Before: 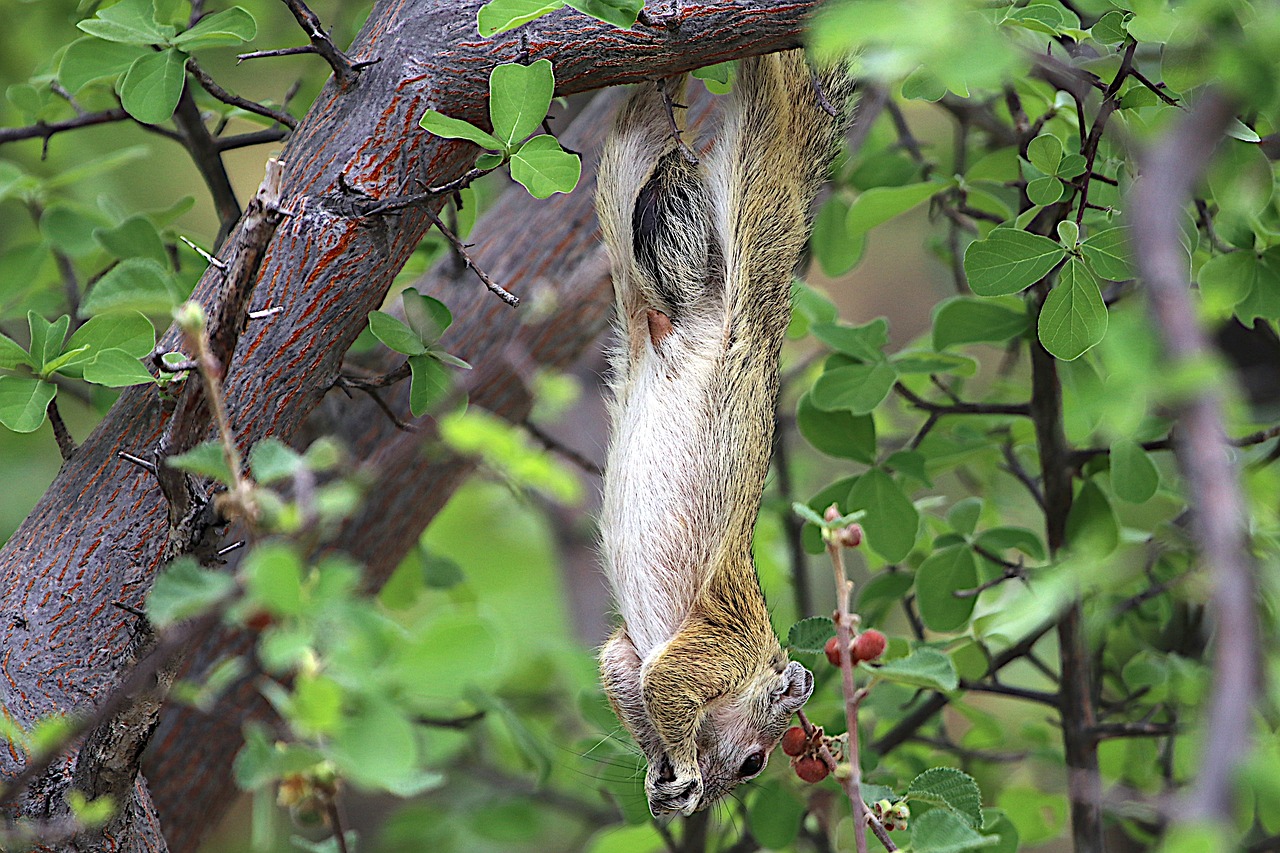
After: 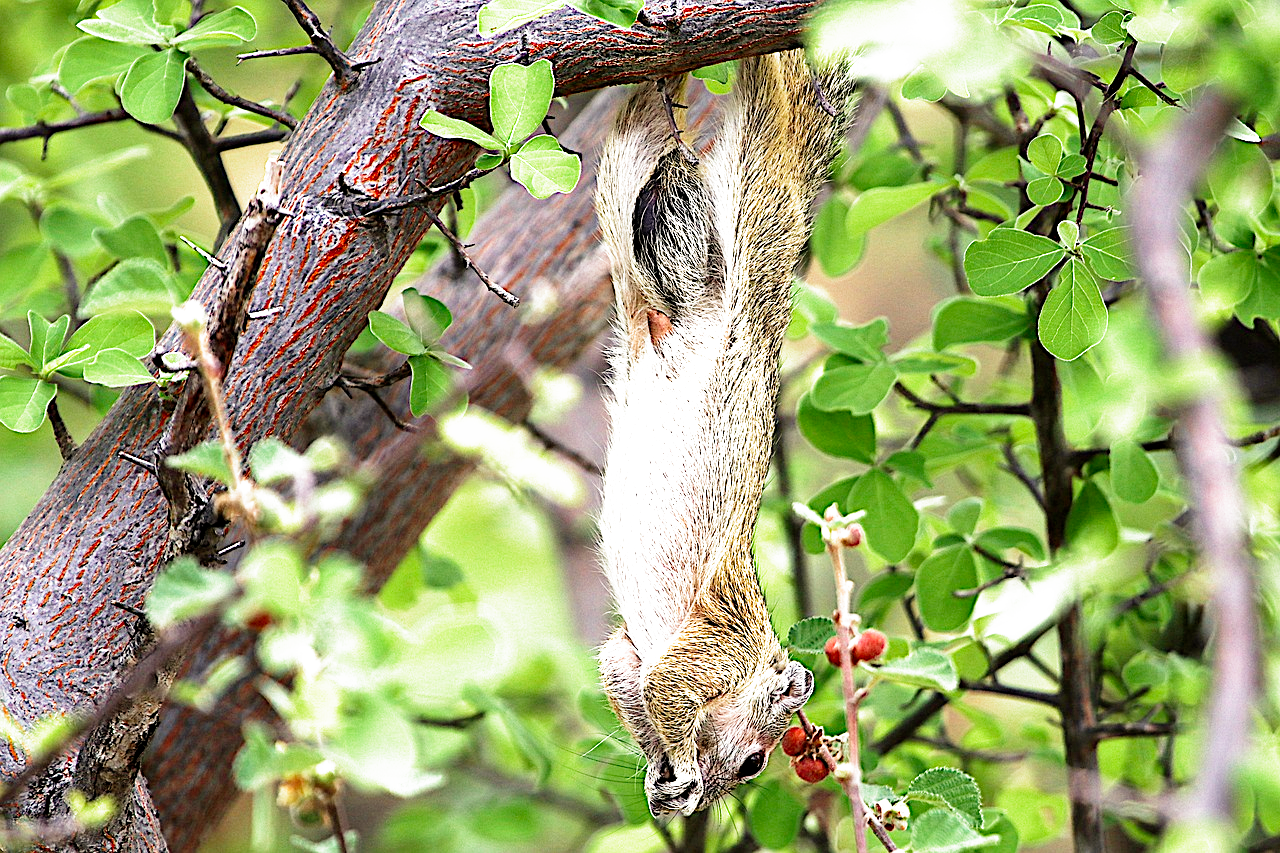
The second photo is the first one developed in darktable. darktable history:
white balance: red 1.045, blue 0.932
filmic rgb: middle gray luminance 8.8%, black relative exposure -6.3 EV, white relative exposure 2.7 EV, threshold 6 EV, target black luminance 0%, hardness 4.74, latitude 73.47%, contrast 1.332, shadows ↔ highlights balance 10.13%, add noise in highlights 0, preserve chrominance no, color science v3 (2019), use custom middle-gray values true, iterations of high-quality reconstruction 0, contrast in highlights soft, enable highlight reconstruction true
